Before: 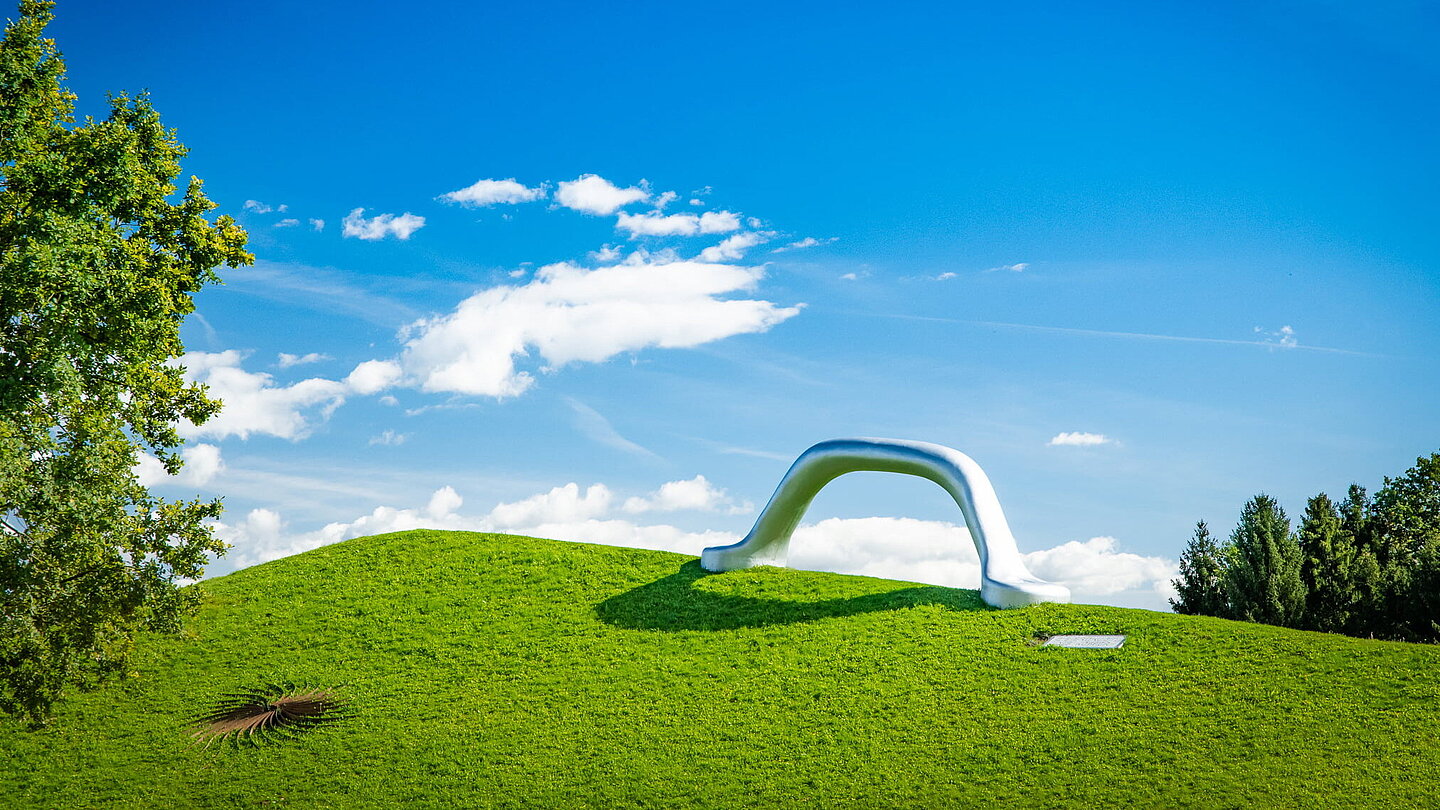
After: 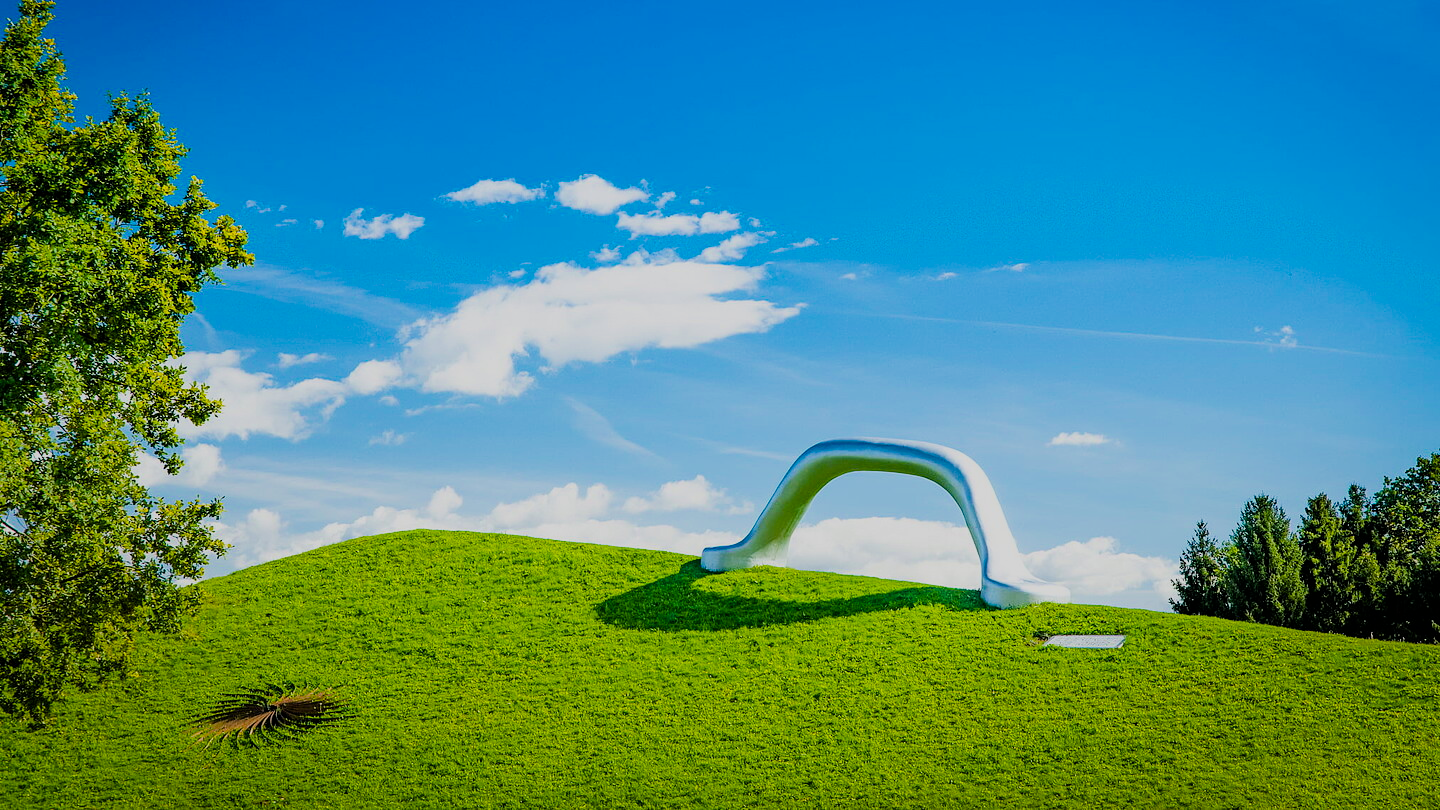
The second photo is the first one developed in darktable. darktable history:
color balance rgb: shadows lift › chroma 1.041%, shadows lift › hue 217.59°, perceptual saturation grading › global saturation 9.871%, global vibrance 40.105%
filmic rgb: black relative exposure -7.65 EV, white relative exposure 4.56 EV, hardness 3.61
